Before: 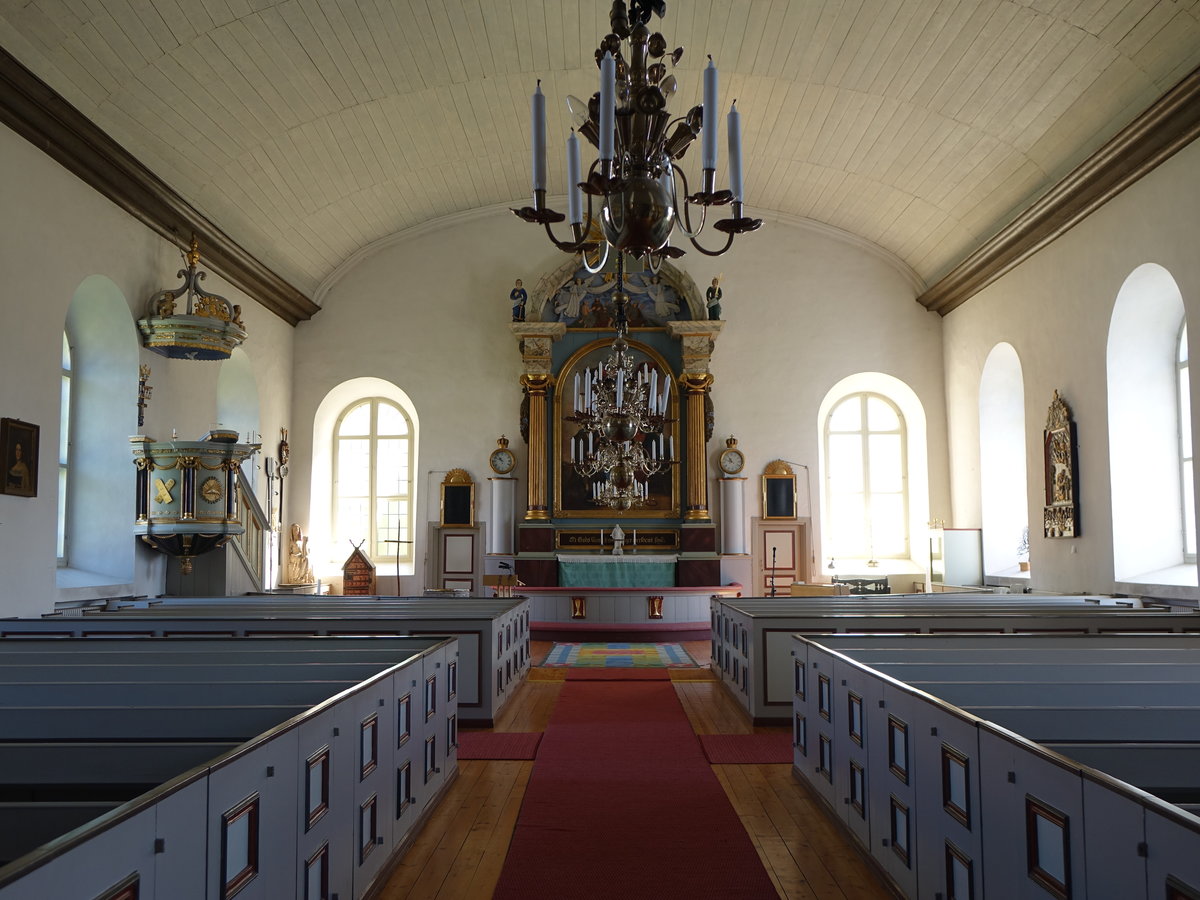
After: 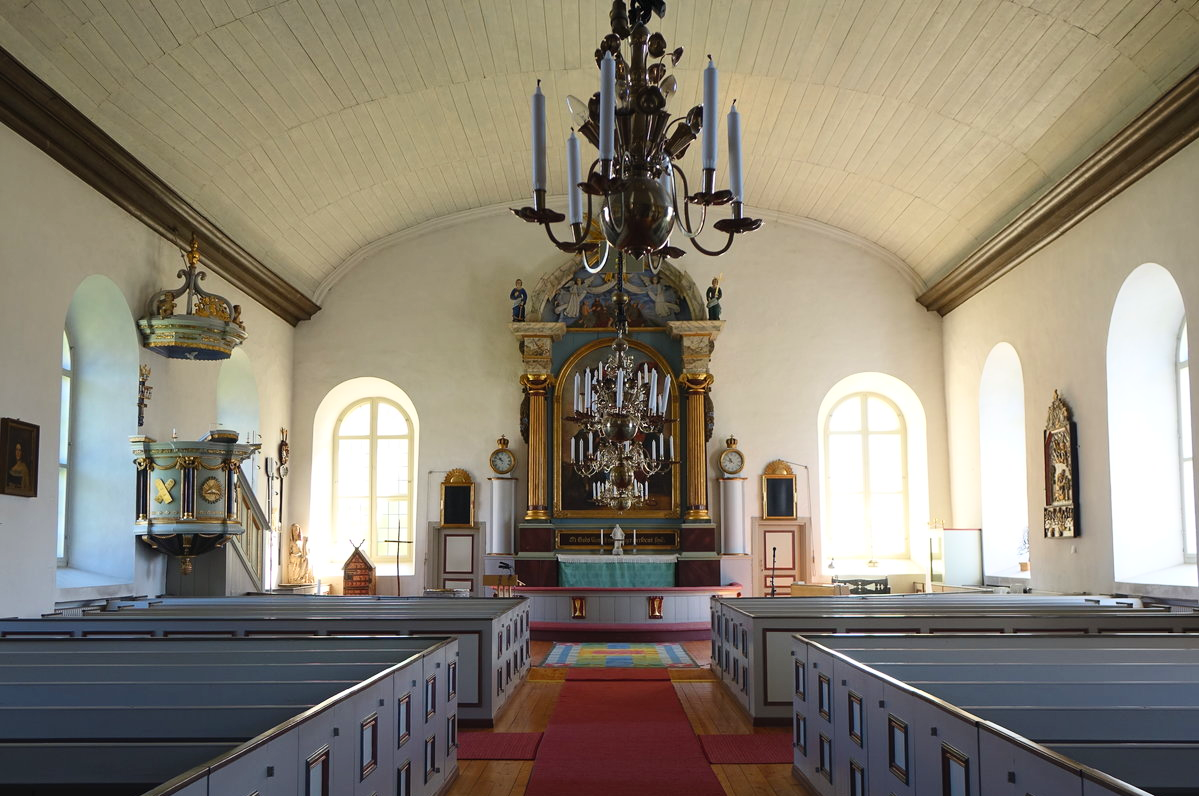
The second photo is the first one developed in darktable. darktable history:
crop and rotate: top 0%, bottom 11.542%
contrast brightness saturation: contrast 0.2, brightness 0.169, saturation 0.228
